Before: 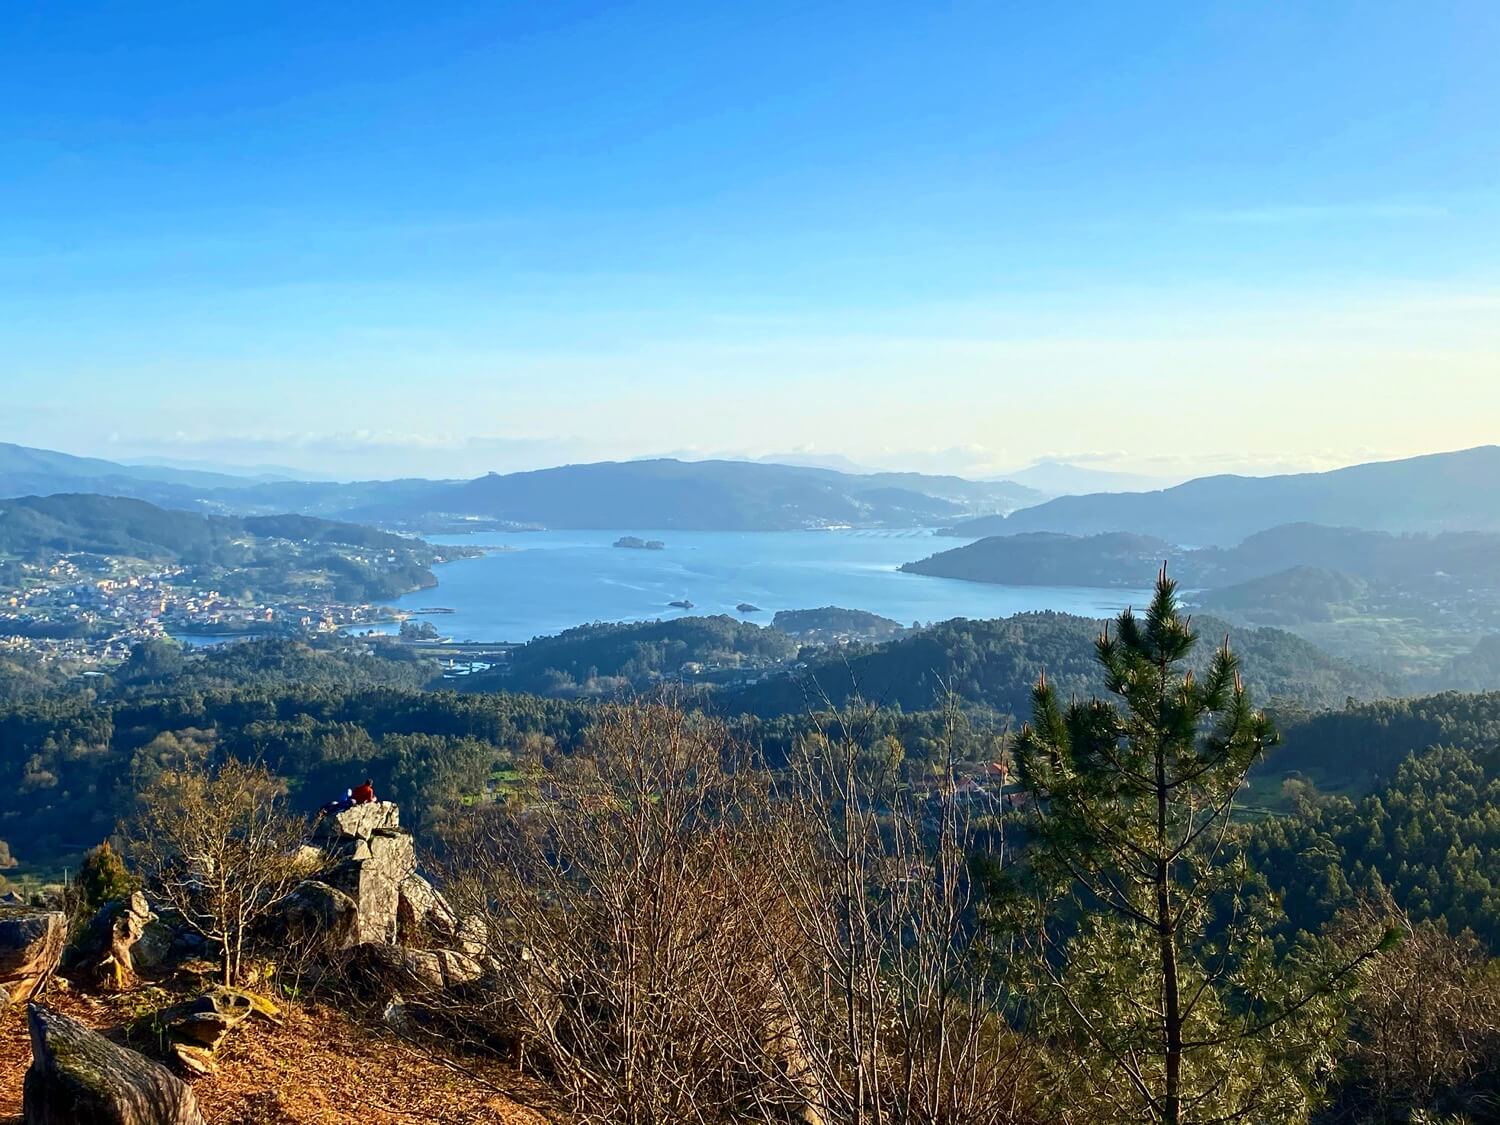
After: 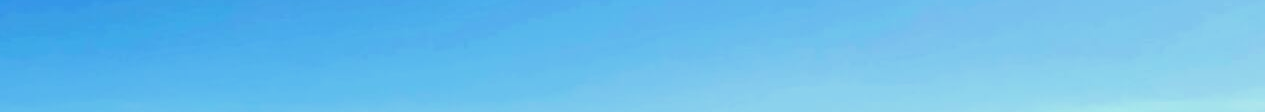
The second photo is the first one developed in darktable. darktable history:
crop and rotate: left 9.644%, top 9.491%, right 6.021%, bottom 80.509%
white balance: red 1.045, blue 0.932
contrast equalizer: y [[0.5, 0.488, 0.462, 0.461, 0.491, 0.5], [0.5 ×6], [0.5 ×6], [0 ×6], [0 ×6]]
